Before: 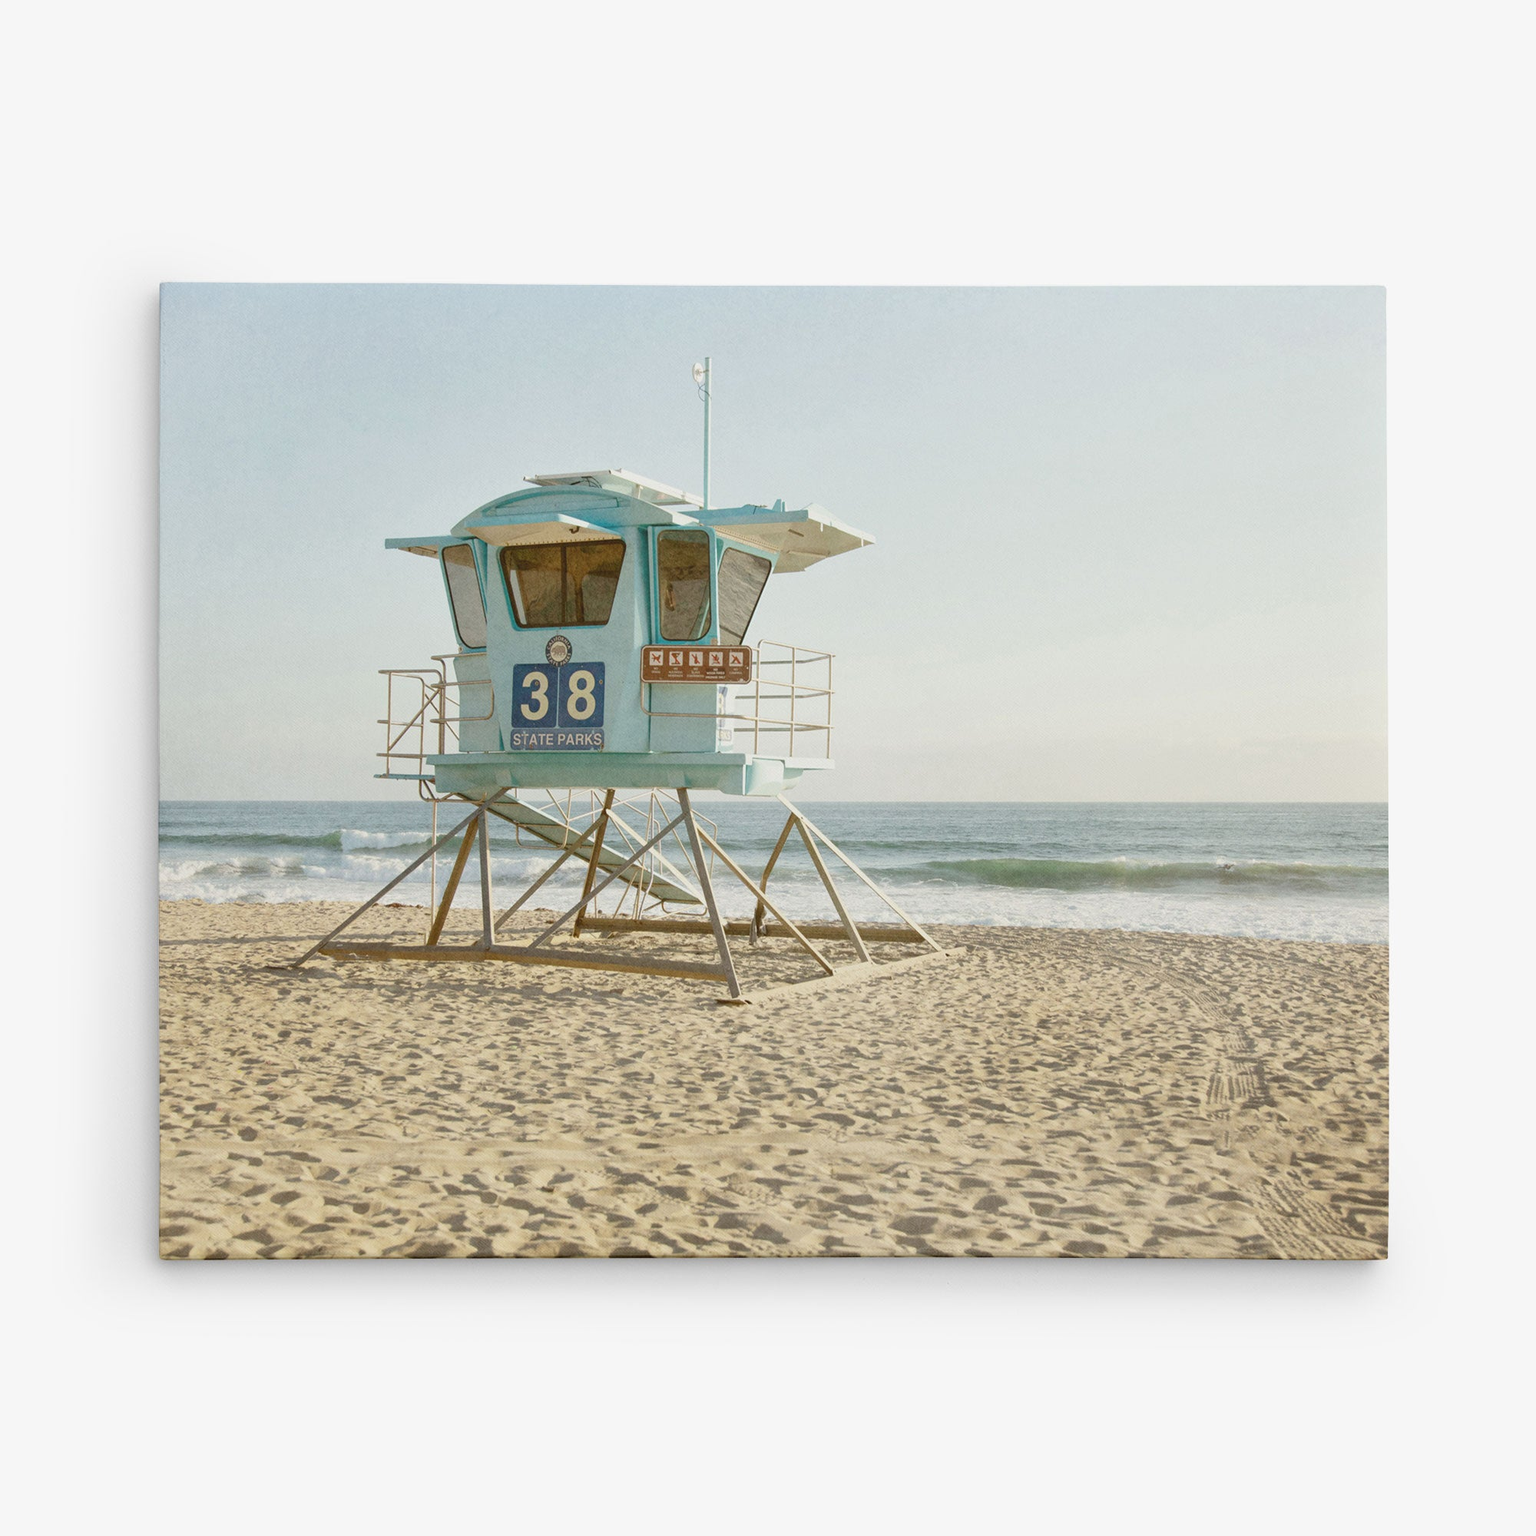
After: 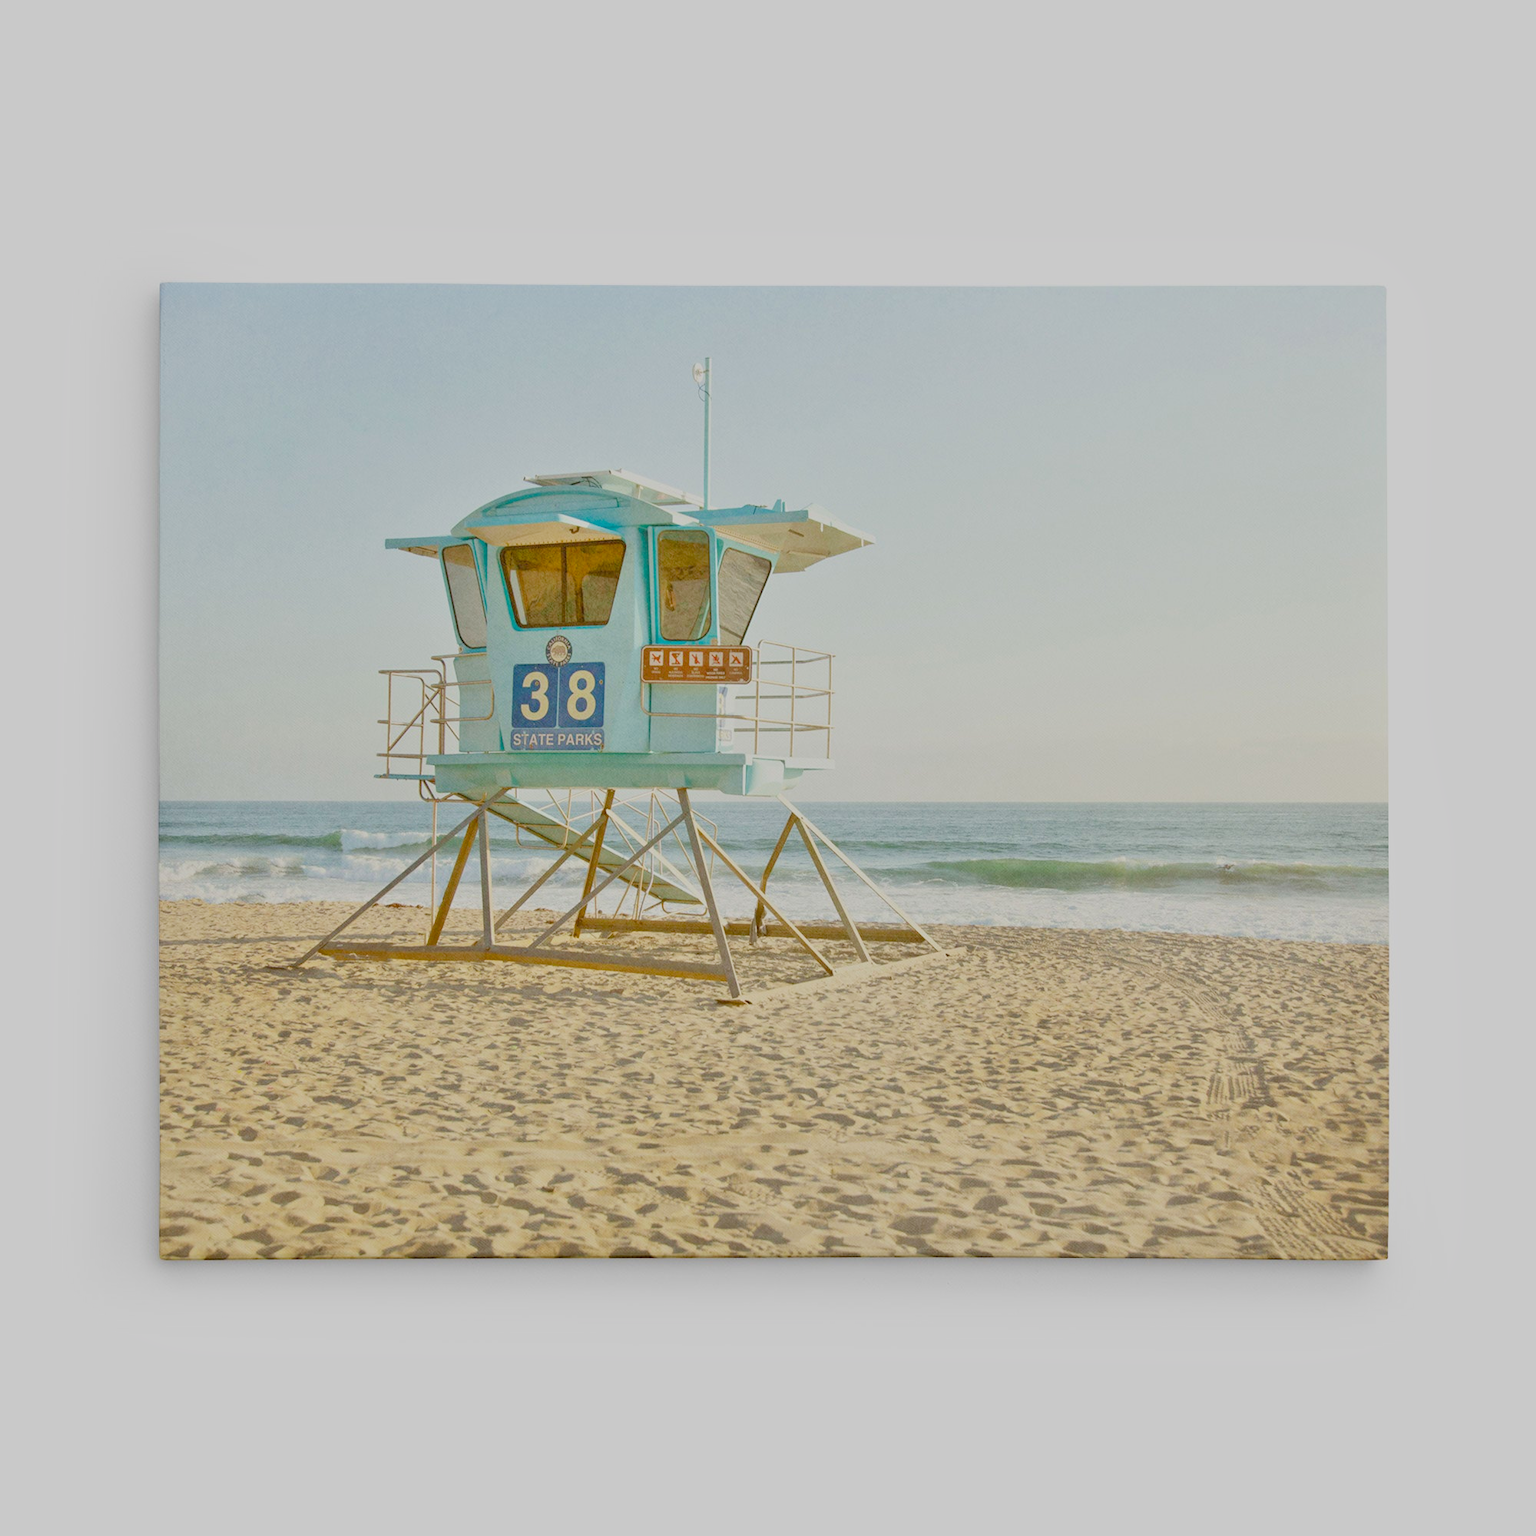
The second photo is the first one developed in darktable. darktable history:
filmic rgb: black relative exposure -7.65 EV, white relative exposure 4.56 EV, hardness 3.61
tone equalizer: -7 EV 0.15 EV, -6 EV 0.6 EV, -5 EV 1.15 EV, -4 EV 1.33 EV, -3 EV 1.15 EV, -2 EV 0.6 EV, -1 EV 0.15 EV, mask exposure compensation -0.5 EV
exposure: black level correction 0.001, exposure -0.2 EV, compensate highlight preservation false
color balance rgb: perceptual saturation grading › global saturation 25%, global vibrance 20%
